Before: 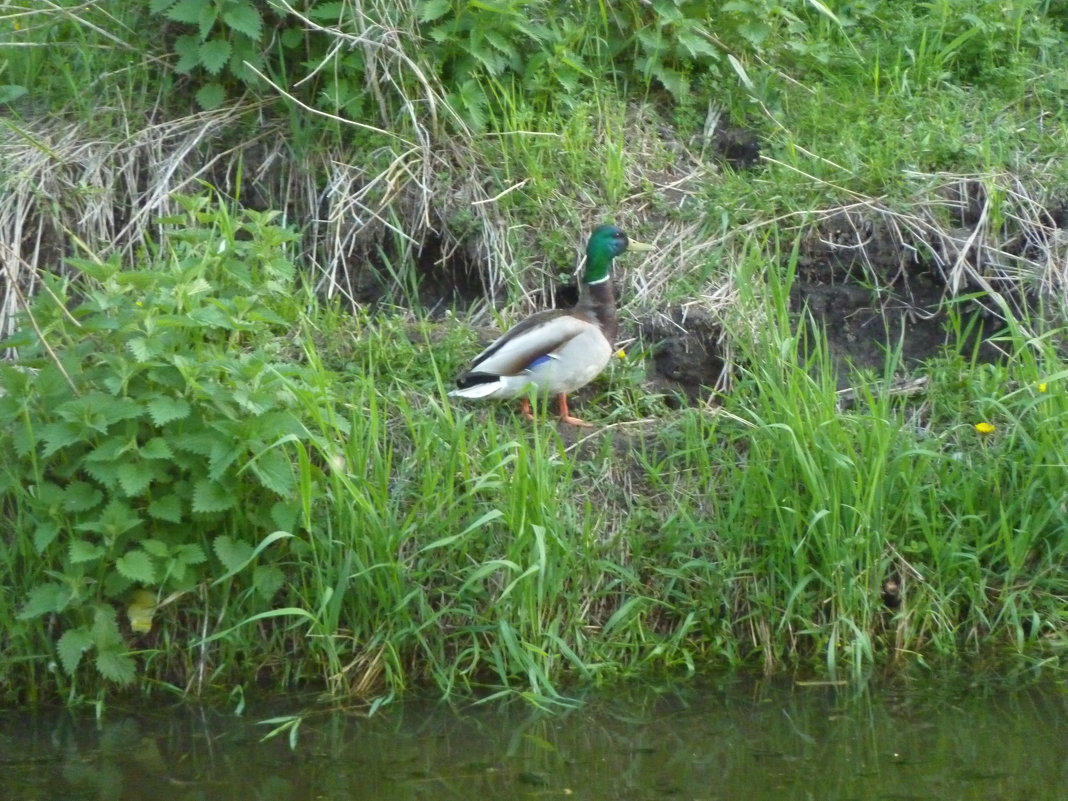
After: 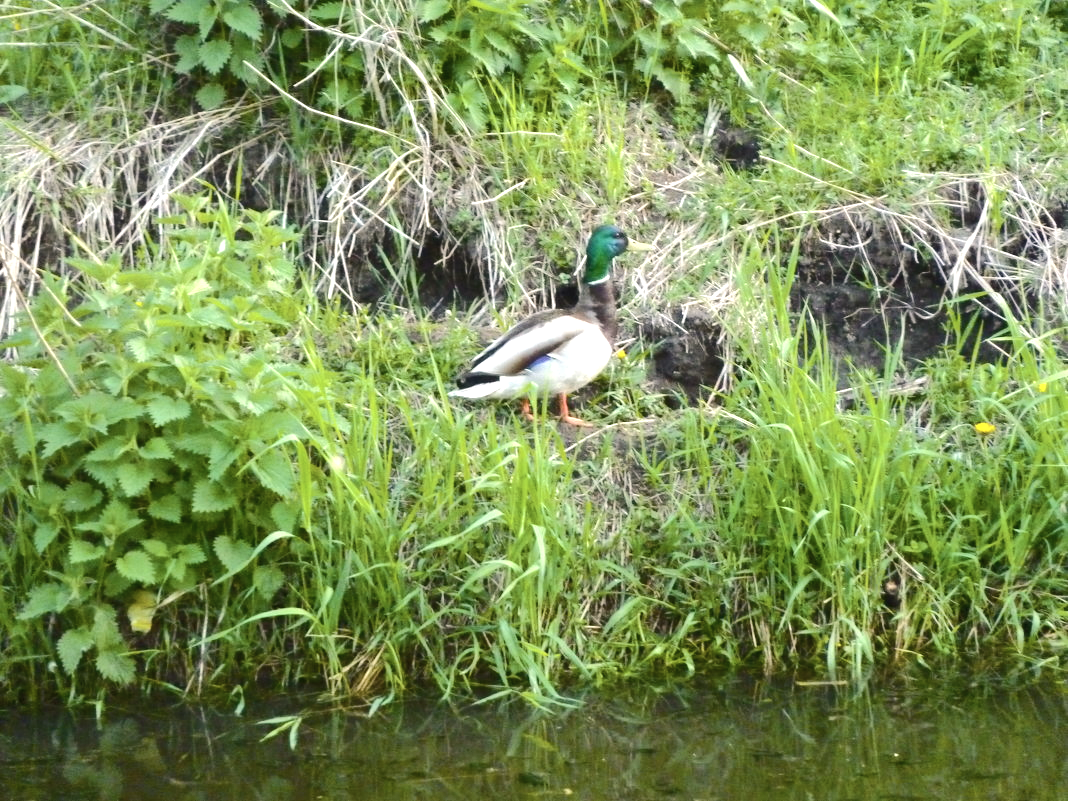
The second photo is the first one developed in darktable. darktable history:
color correction: highlights a* 5.54, highlights b* 5.19, saturation 0.666
color balance rgb: perceptual saturation grading › global saturation 20%, perceptual saturation grading › highlights 3.017%, perceptual saturation grading › shadows 49.458%, perceptual brilliance grading › global brilliance -4.87%, perceptual brilliance grading › highlights 24.046%, perceptual brilliance grading › mid-tones 6.927%, perceptual brilliance grading › shadows -4.515%, global vibrance 20%
exposure: exposure 0.134 EV, compensate highlight preservation false
tone curve: curves: ch0 [(0, 0) (0.003, 0.019) (0.011, 0.022) (0.025, 0.029) (0.044, 0.041) (0.069, 0.06) (0.1, 0.09) (0.136, 0.123) (0.177, 0.163) (0.224, 0.206) (0.277, 0.268) (0.335, 0.35) (0.399, 0.436) (0.468, 0.526) (0.543, 0.624) (0.623, 0.713) (0.709, 0.779) (0.801, 0.845) (0.898, 0.912) (1, 1)], color space Lab, independent channels, preserve colors none
